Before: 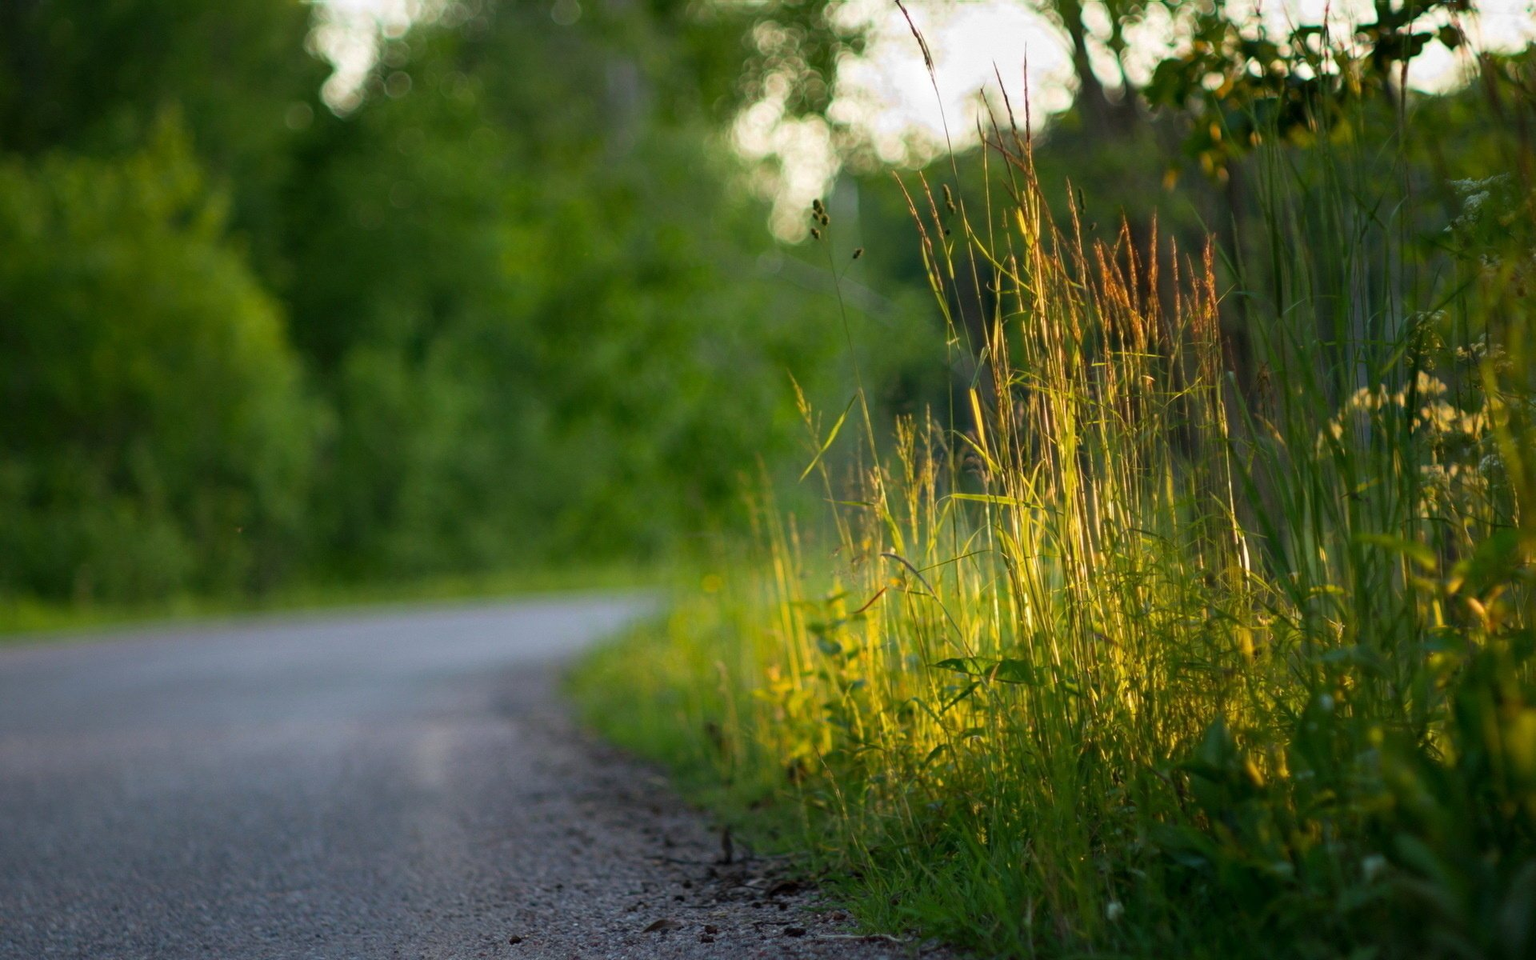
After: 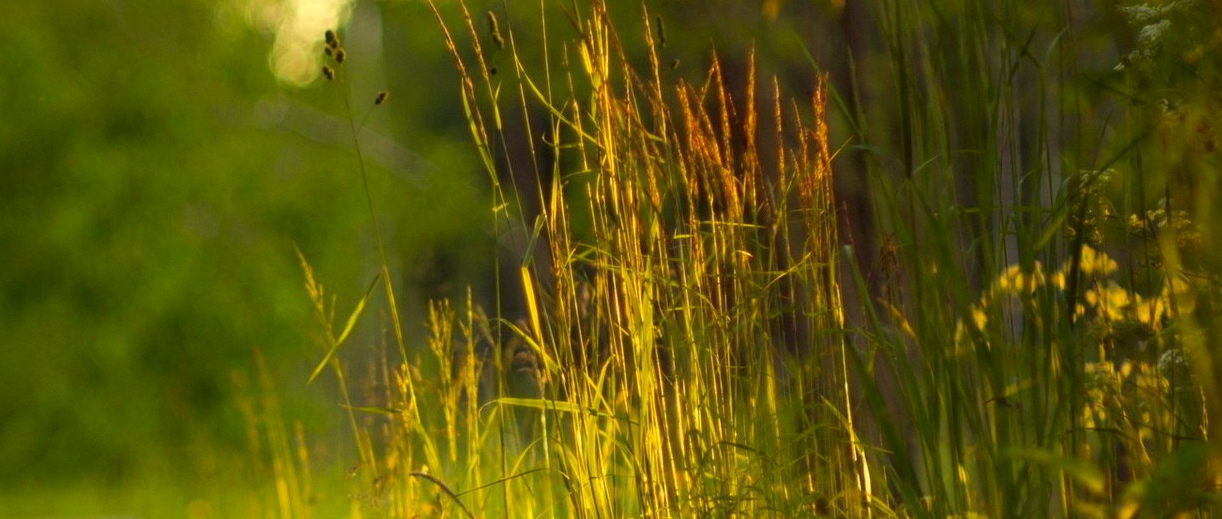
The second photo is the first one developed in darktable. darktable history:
color correction: highlights a* -0.482, highlights b* 40, shadows a* 9.8, shadows b* -0.161
crop: left 36.005%, top 18.293%, right 0.31%, bottom 38.444%
